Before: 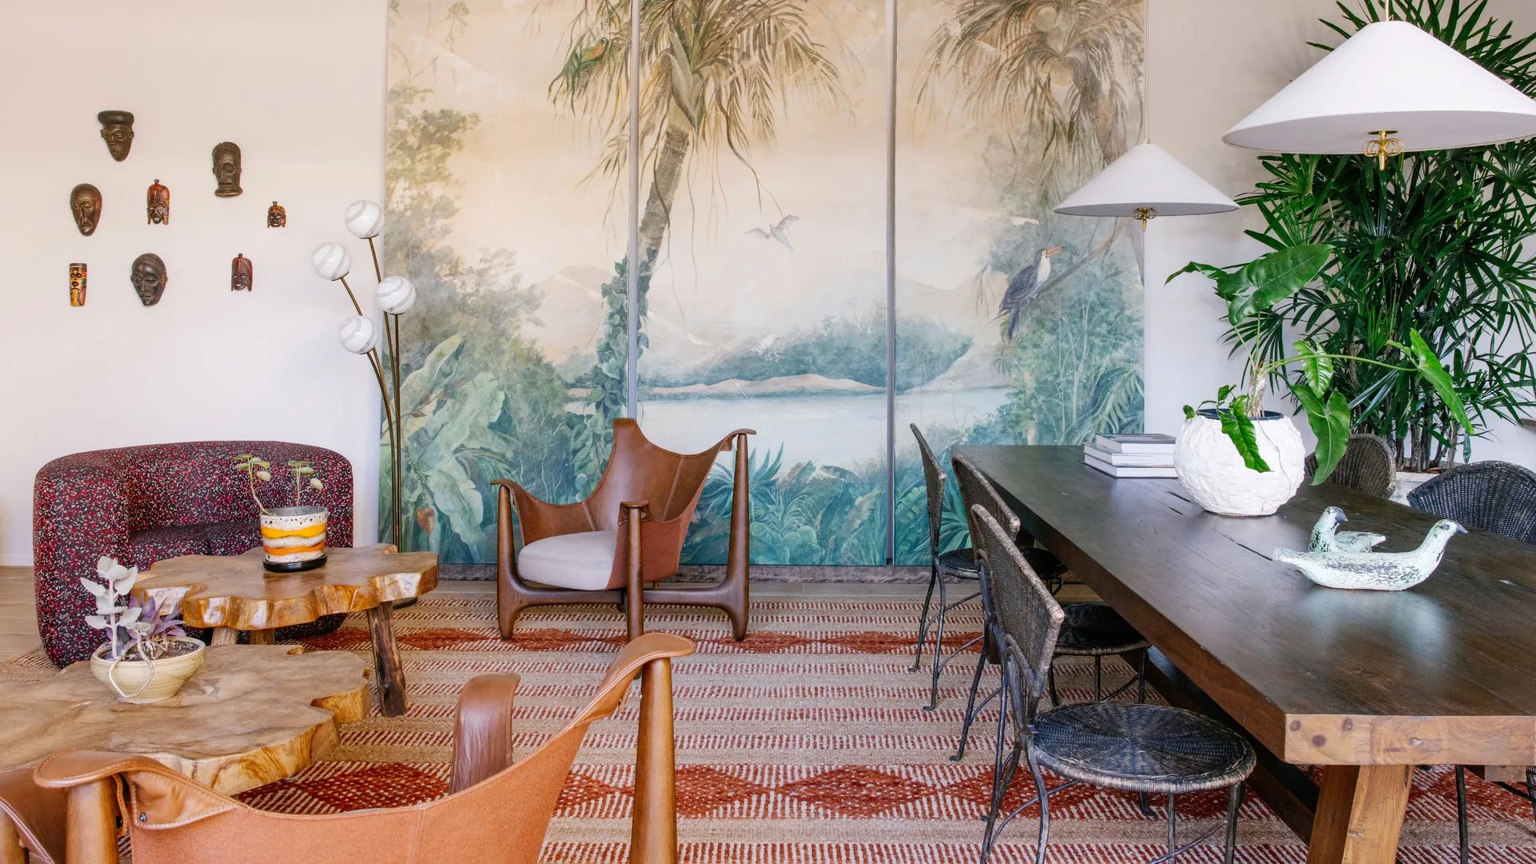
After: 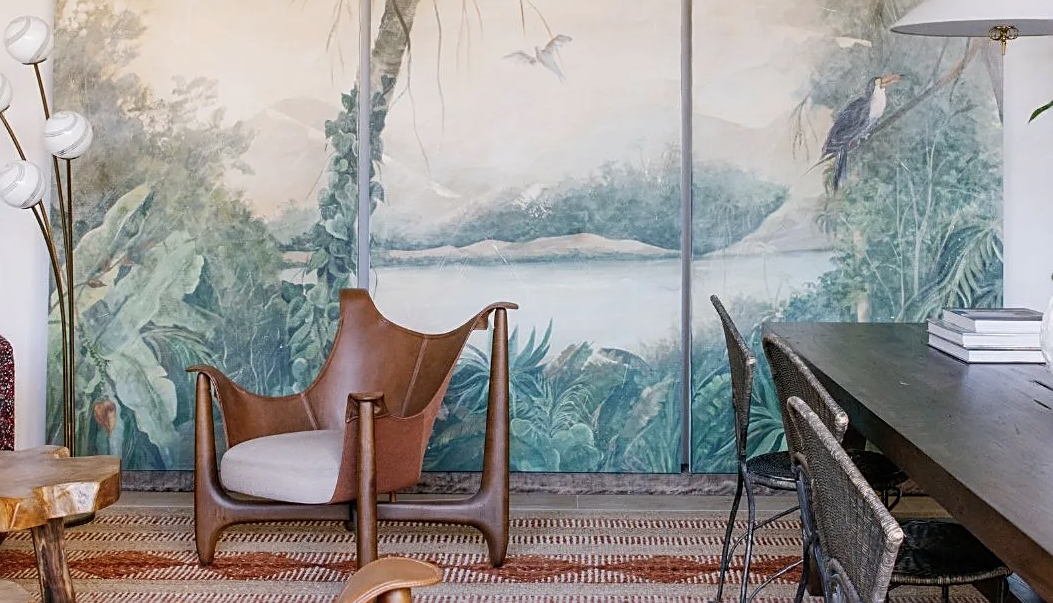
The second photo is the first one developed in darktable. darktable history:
sharpen: amount 0.496
crop and rotate: left 22.287%, top 21.814%, right 22.849%, bottom 22.298%
contrast brightness saturation: saturation -0.171
